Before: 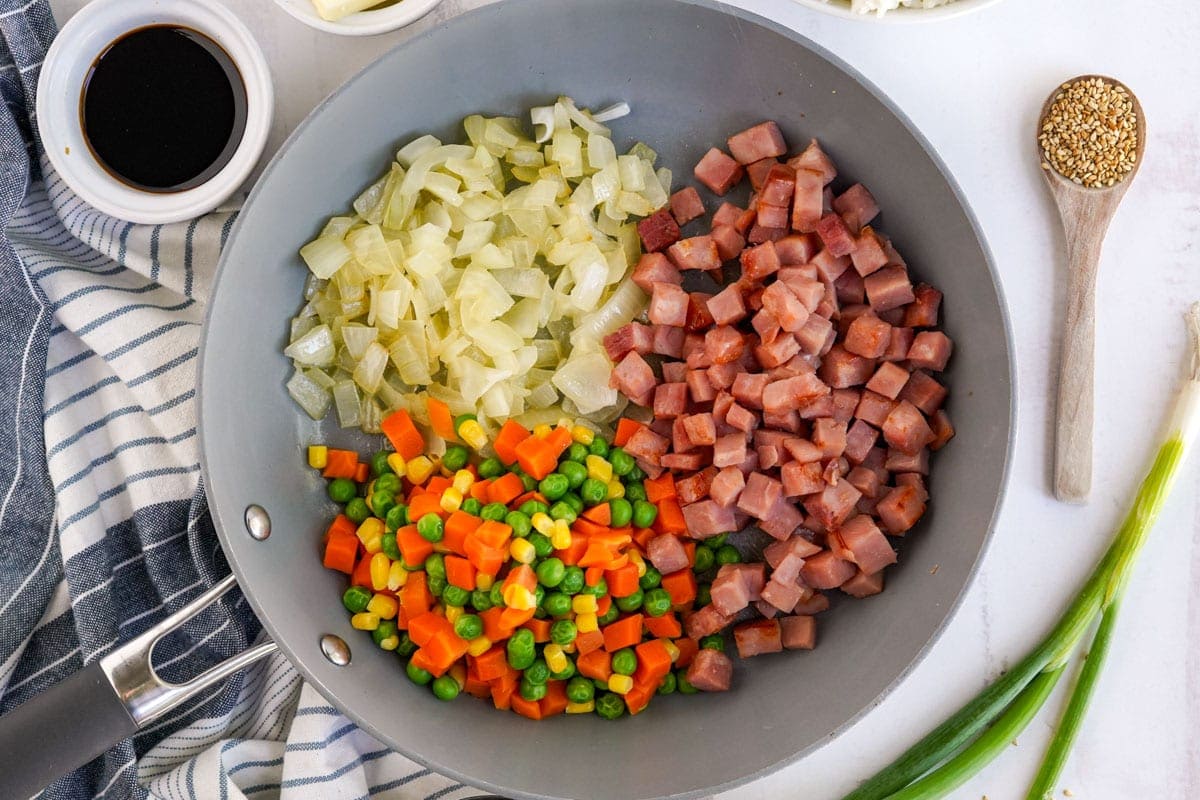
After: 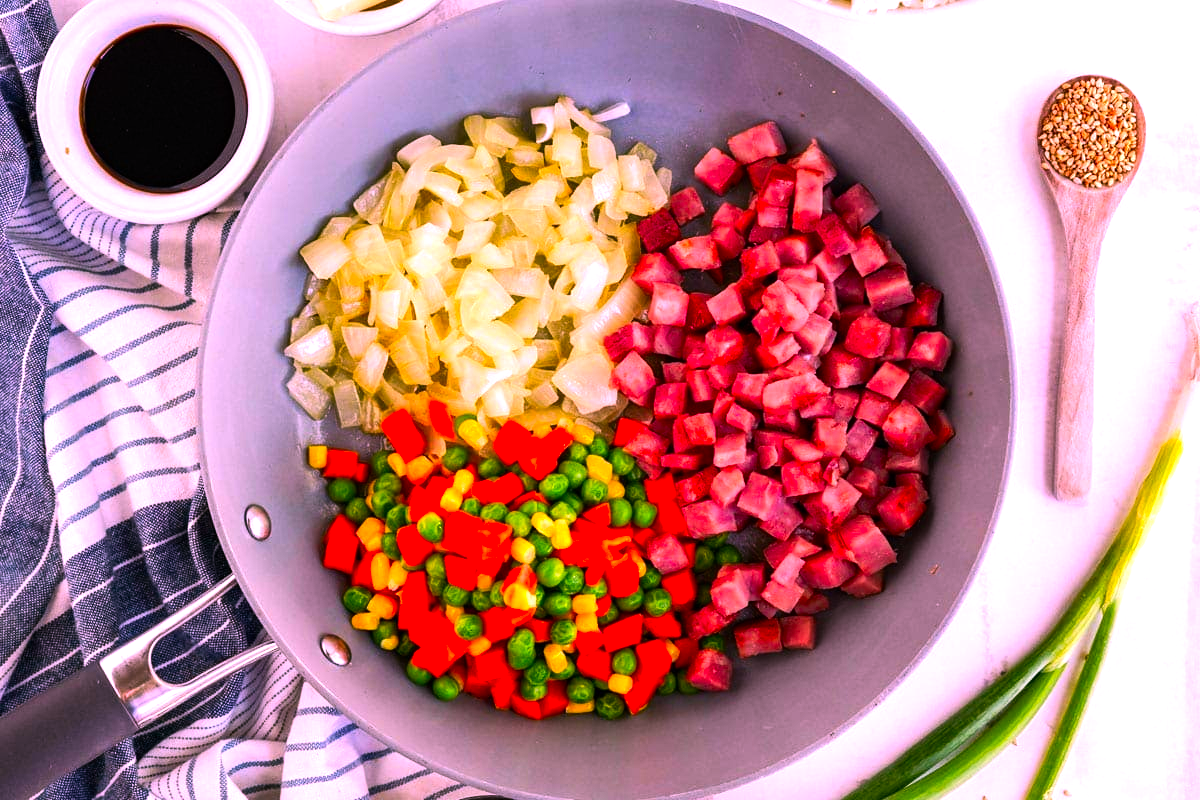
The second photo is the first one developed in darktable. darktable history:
exposure: exposure -0.043 EV, compensate exposure bias true, compensate highlight preservation false
color correction: highlights a* 18.73, highlights b* -11.81, saturation 1.69
tone equalizer: -8 EV -0.747 EV, -7 EV -0.737 EV, -6 EV -0.597 EV, -5 EV -0.366 EV, -3 EV 0.373 EV, -2 EV 0.6 EV, -1 EV 0.692 EV, +0 EV 0.777 EV, edges refinement/feathering 500, mask exposure compensation -1.57 EV, preserve details no
